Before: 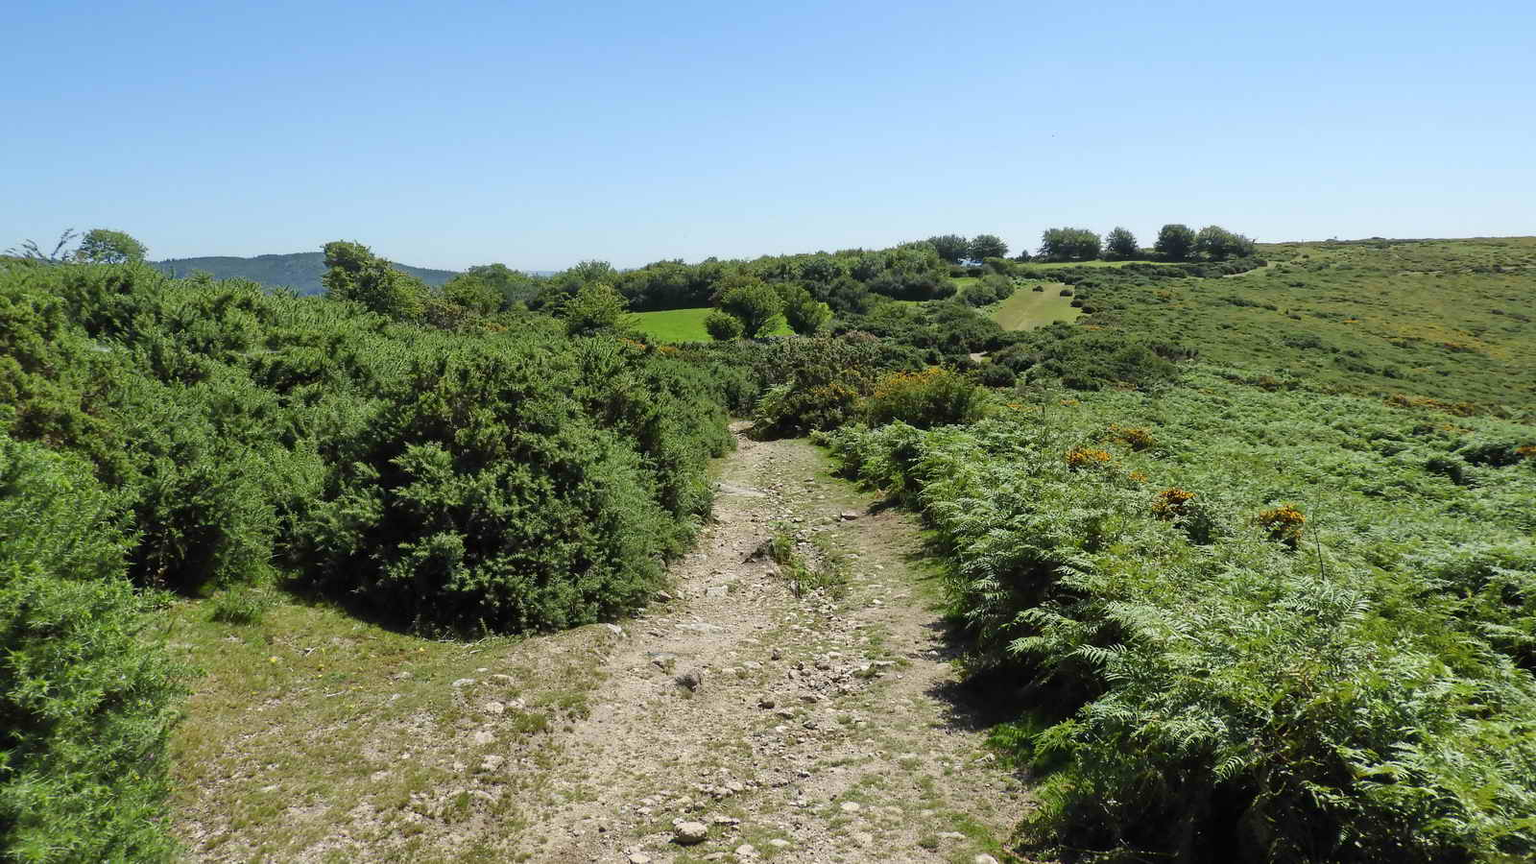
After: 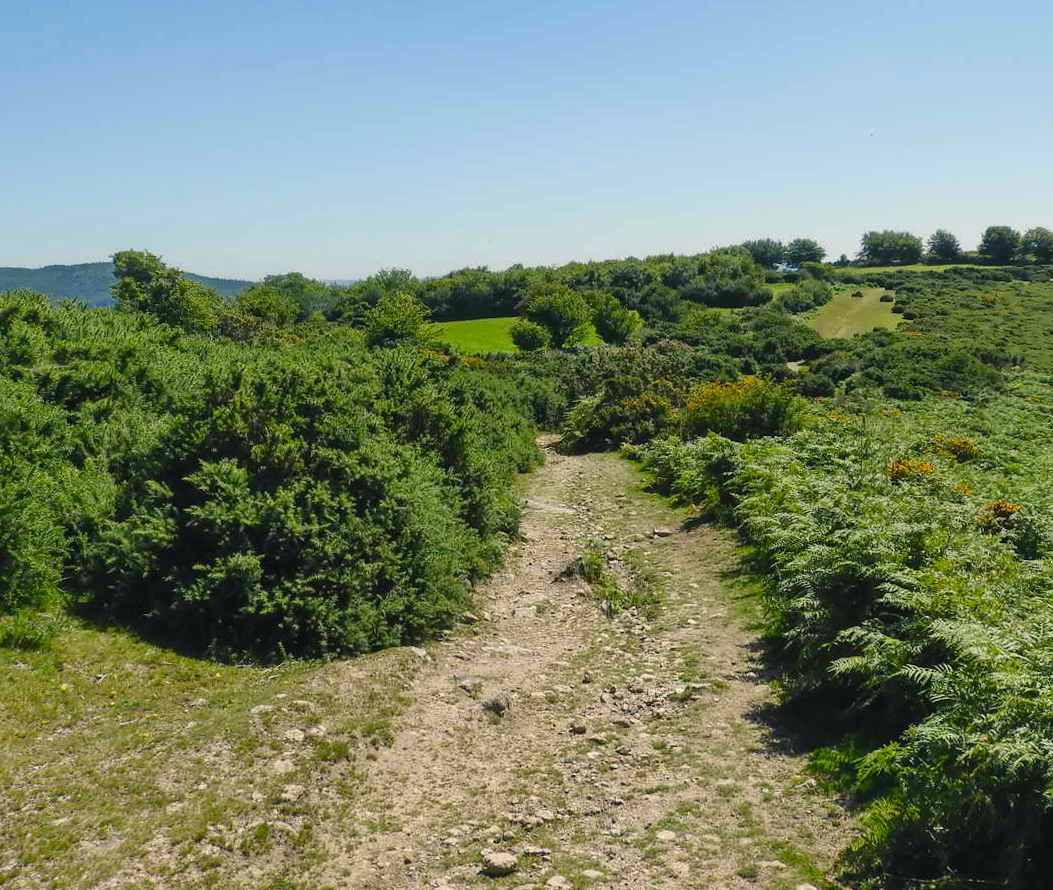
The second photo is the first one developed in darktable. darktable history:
color balance rgb: shadows lift › chroma 2%, shadows lift › hue 219.6°, power › hue 313.2°, highlights gain › chroma 3%, highlights gain › hue 75.6°, global offset › luminance 0.5%, perceptual saturation grading › global saturation 15.33%, perceptual saturation grading › highlights -19.33%, perceptual saturation grading › shadows 20%, global vibrance 20%
exposure: exposure -0.151 EV, compensate highlight preservation false
local contrast: highlights 100%, shadows 100%, detail 120%, midtone range 0.2
crop and rotate: left 13.537%, right 19.796%
rotate and perspective: rotation -0.45°, automatic cropping original format, crop left 0.008, crop right 0.992, crop top 0.012, crop bottom 0.988
